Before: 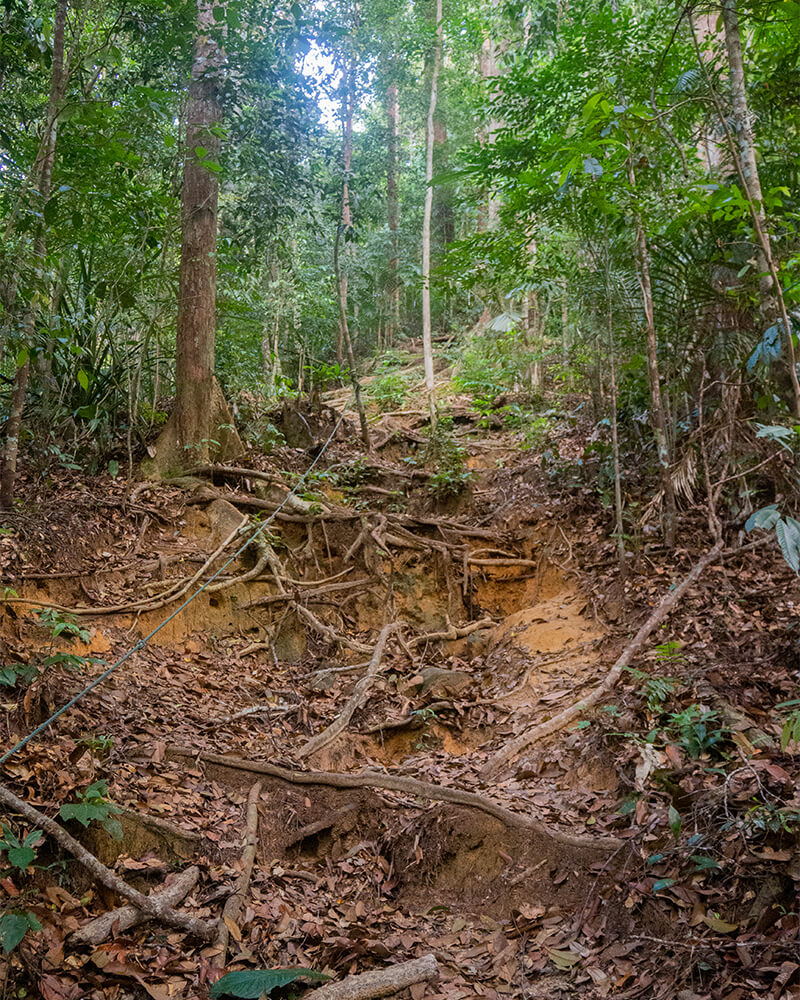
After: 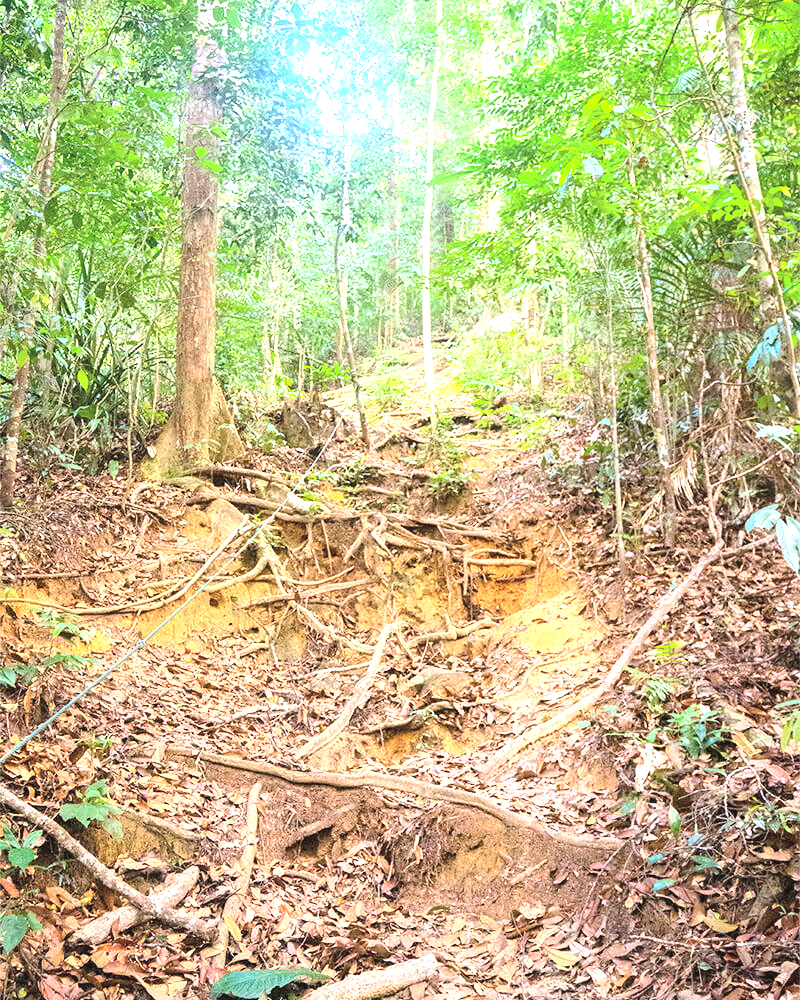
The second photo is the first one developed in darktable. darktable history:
color calibration: illuminant same as pipeline (D50), adaptation XYZ, x 0.346, y 0.358, temperature 5021.2 K
exposure: black level correction 0, exposure 2.102 EV, compensate highlight preservation false
contrast brightness saturation: contrast 0.141, brightness 0.22
